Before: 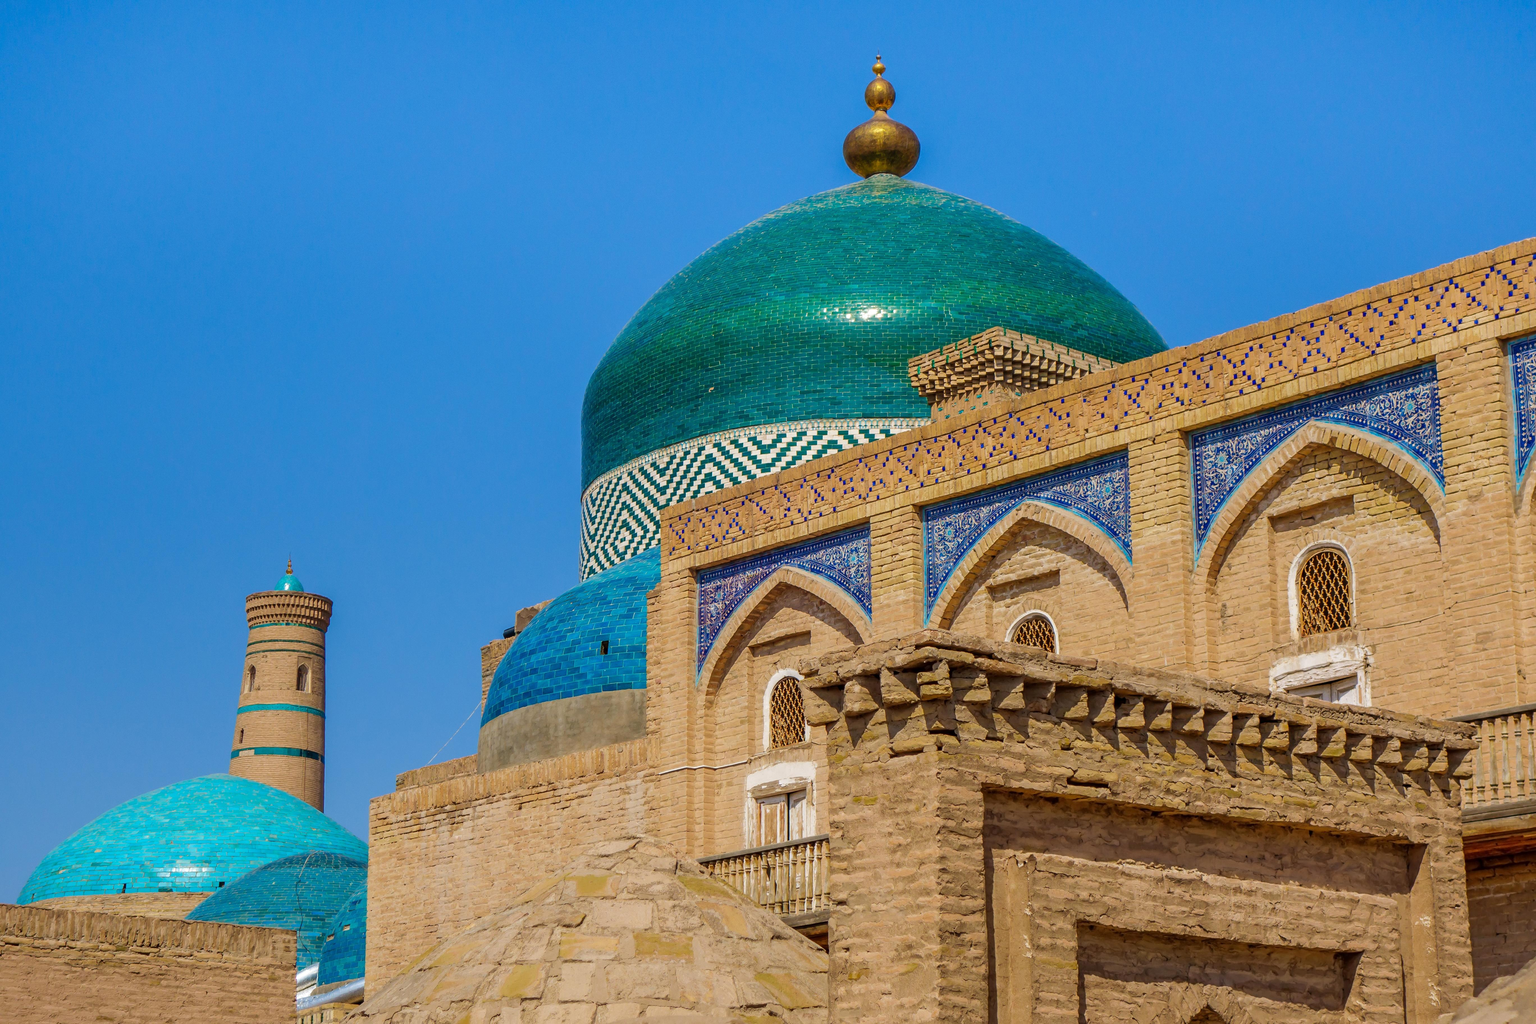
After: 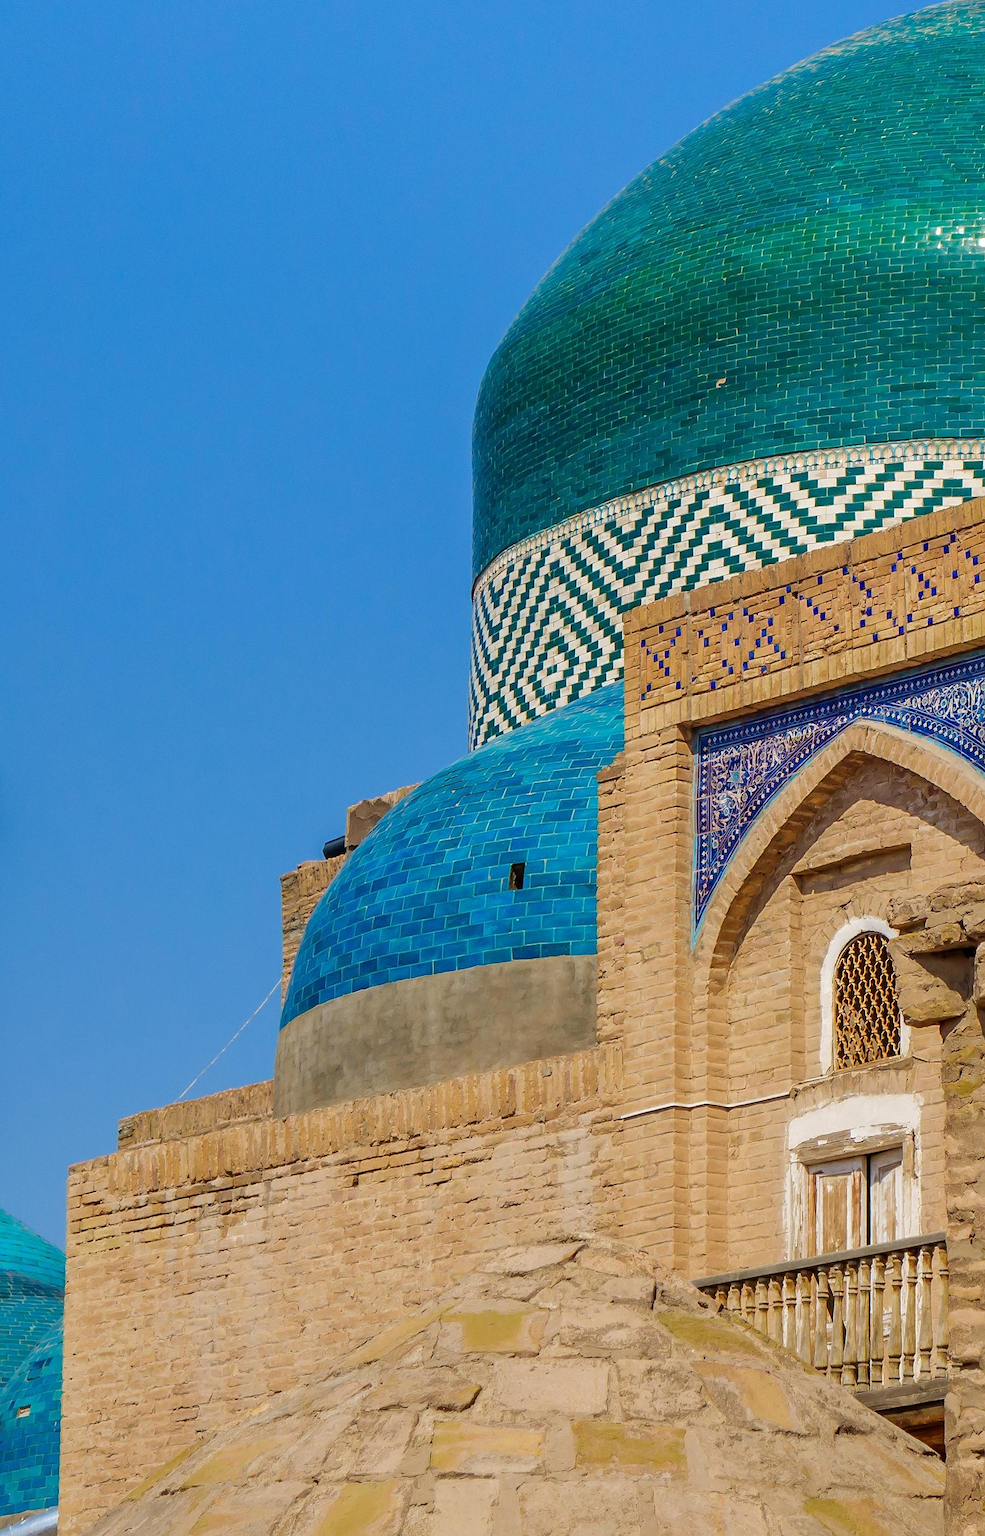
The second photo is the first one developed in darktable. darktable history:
crop and rotate: left 21.77%, top 18.528%, right 44.676%, bottom 2.997%
sharpen: radius 1, threshold 1
